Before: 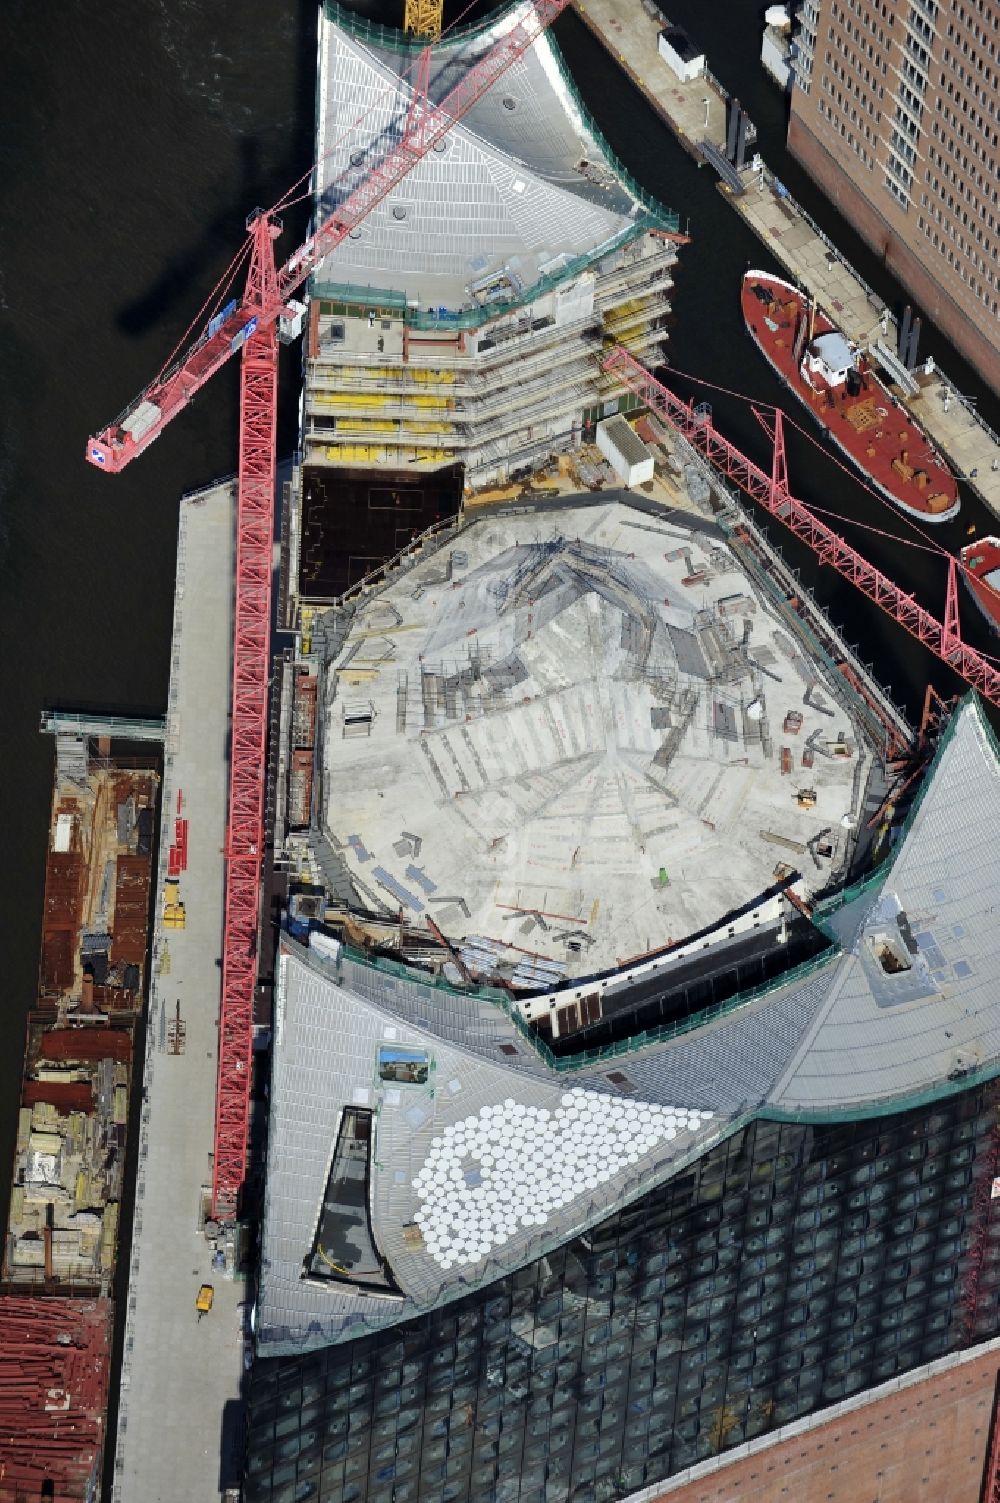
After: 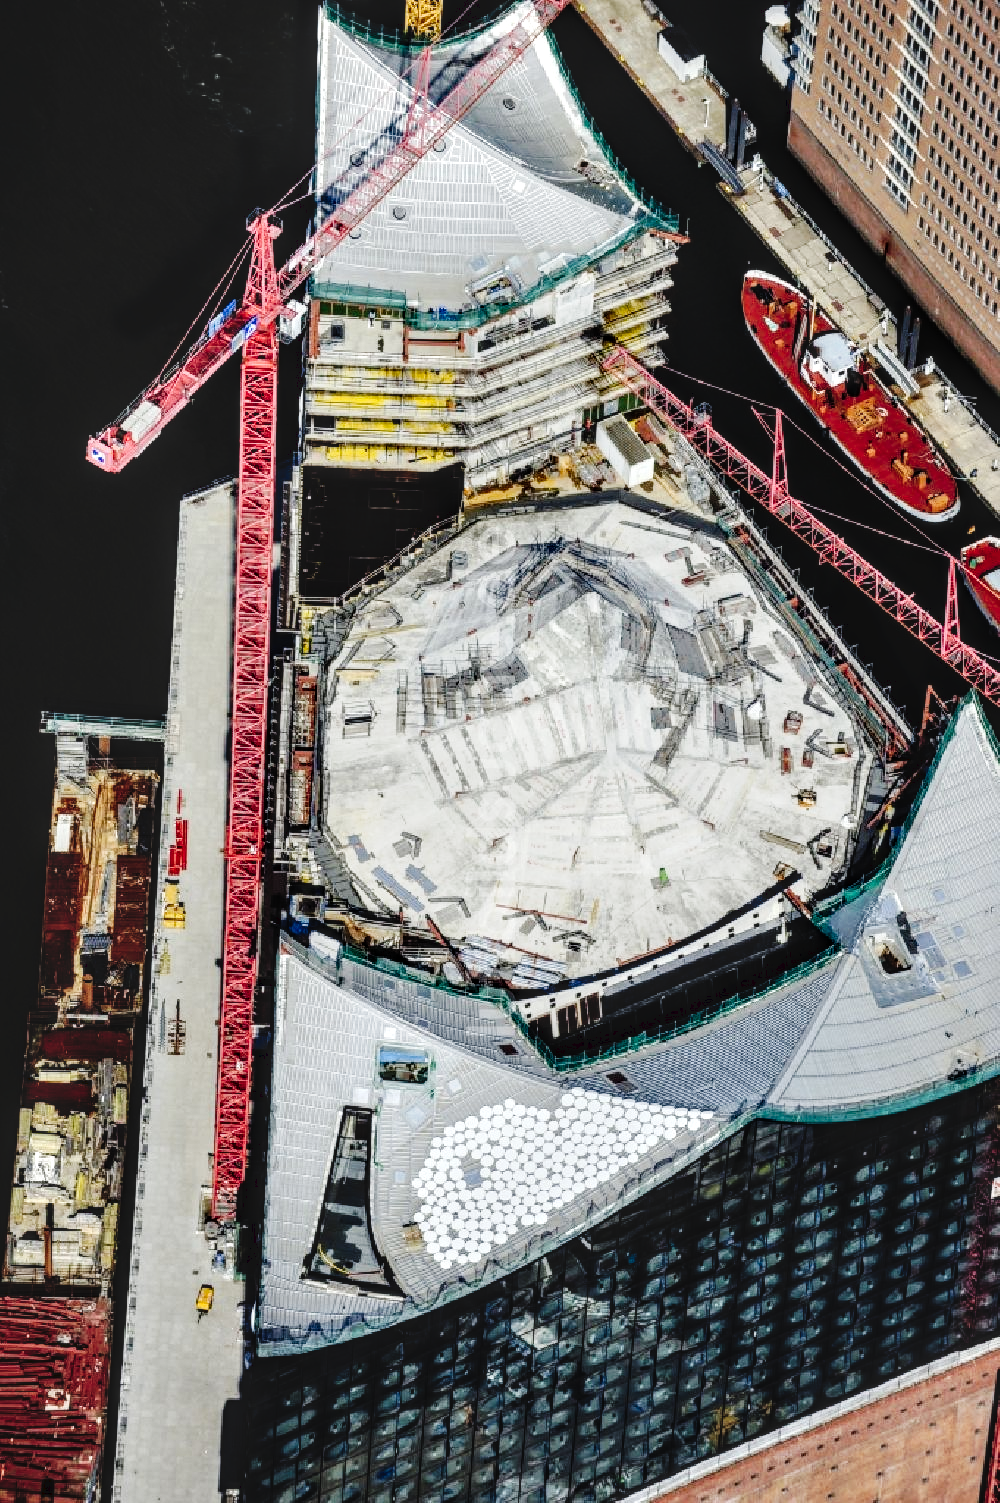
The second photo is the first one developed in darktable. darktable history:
local contrast: detail 154%
tone curve: curves: ch0 [(0, 0) (0.003, 0.075) (0.011, 0.079) (0.025, 0.079) (0.044, 0.082) (0.069, 0.085) (0.1, 0.089) (0.136, 0.096) (0.177, 0.105) (0.224, 0.14) (0.277, 0.202) (0.335, 0.304) (0.399, 0.417) (0.468, 0.521) (0.543, 0.636) (0.623, 0.726) (0.709, 0.801) (0.801, 0.878) (0.898, 0.927) (1, 1)], preserve colors none
